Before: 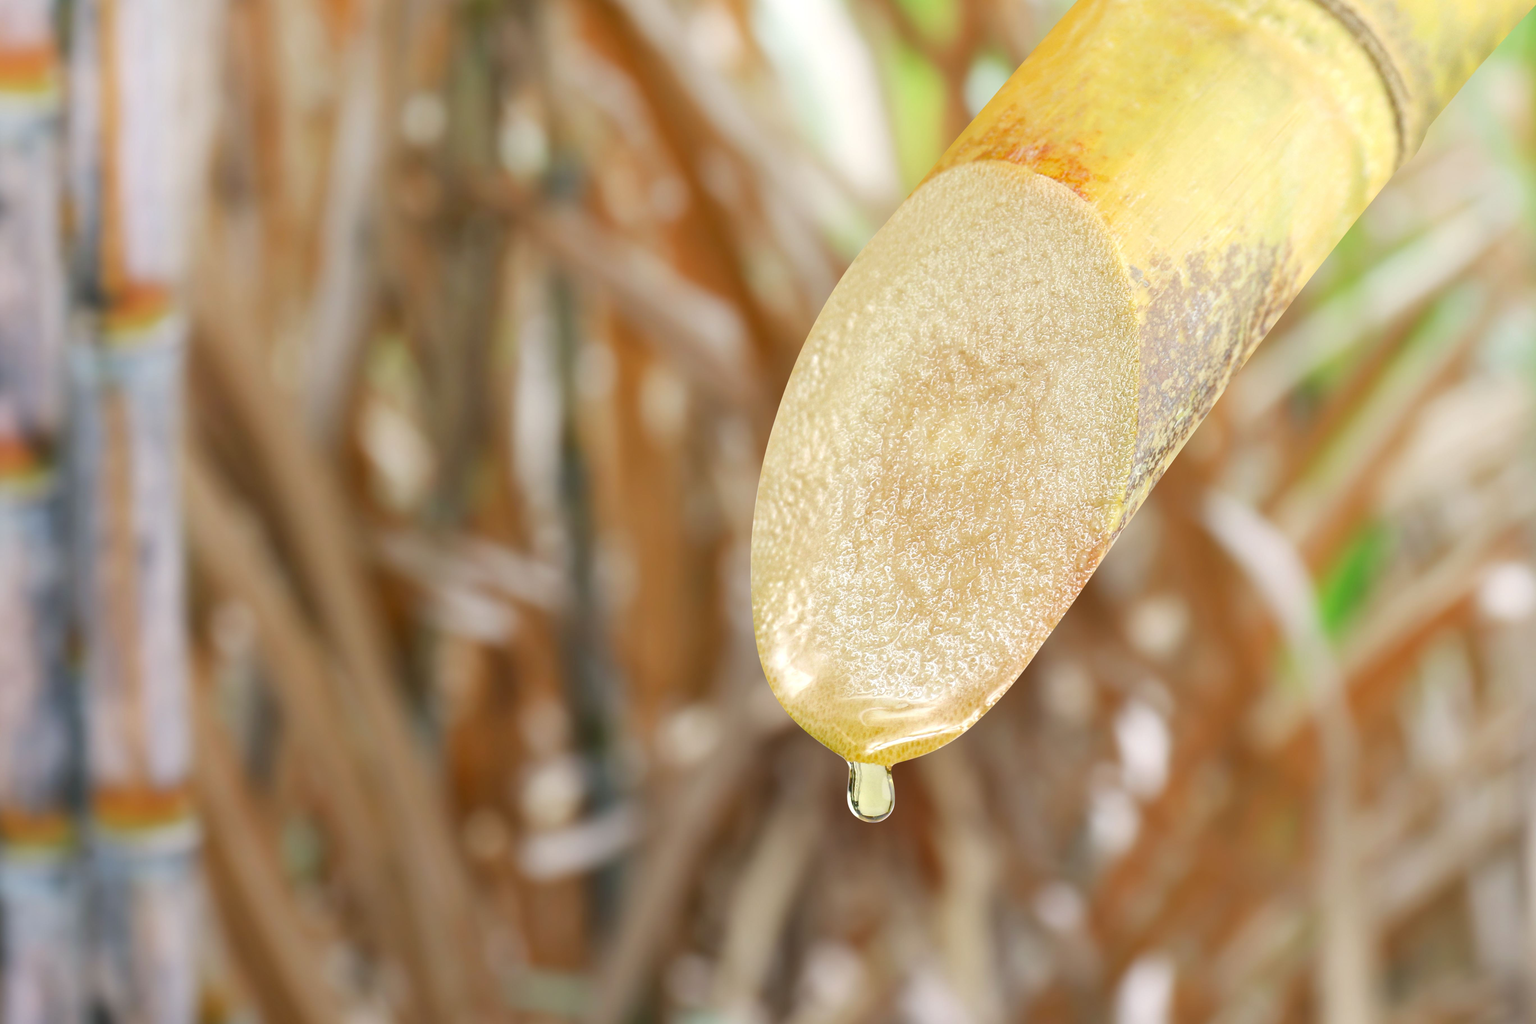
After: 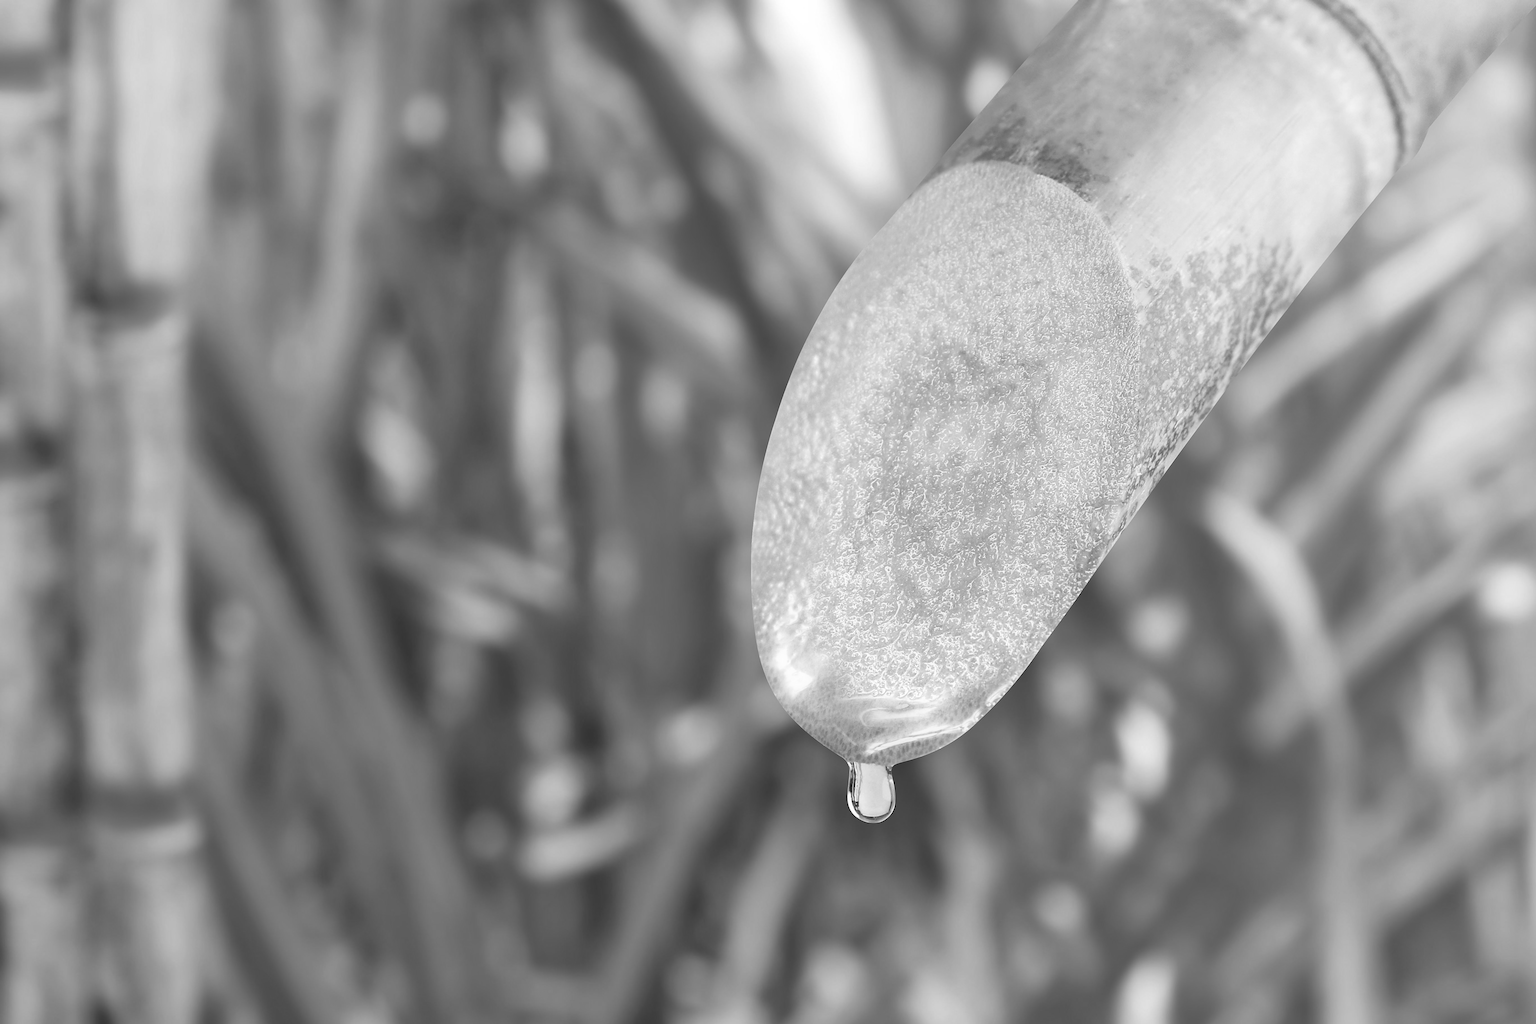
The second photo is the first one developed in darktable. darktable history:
monochrome: a 0, b 0, size 0.5, highlights 0.57
fill light: on, module defaults
sharpen: on, module defaults
velvia: strength 27%
